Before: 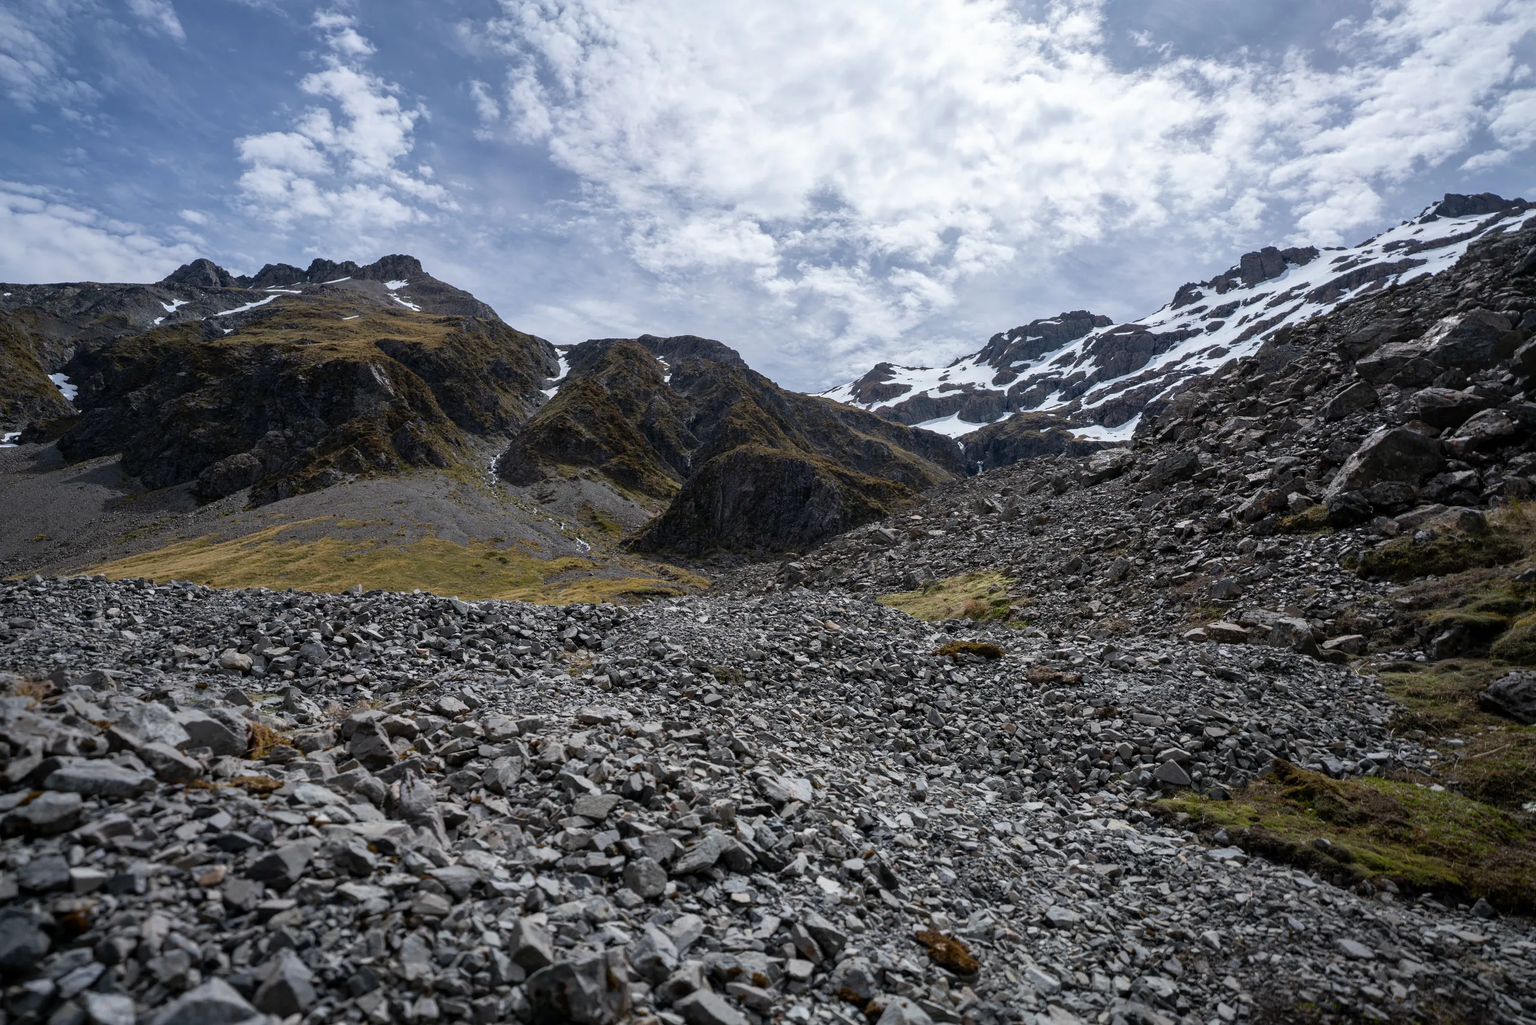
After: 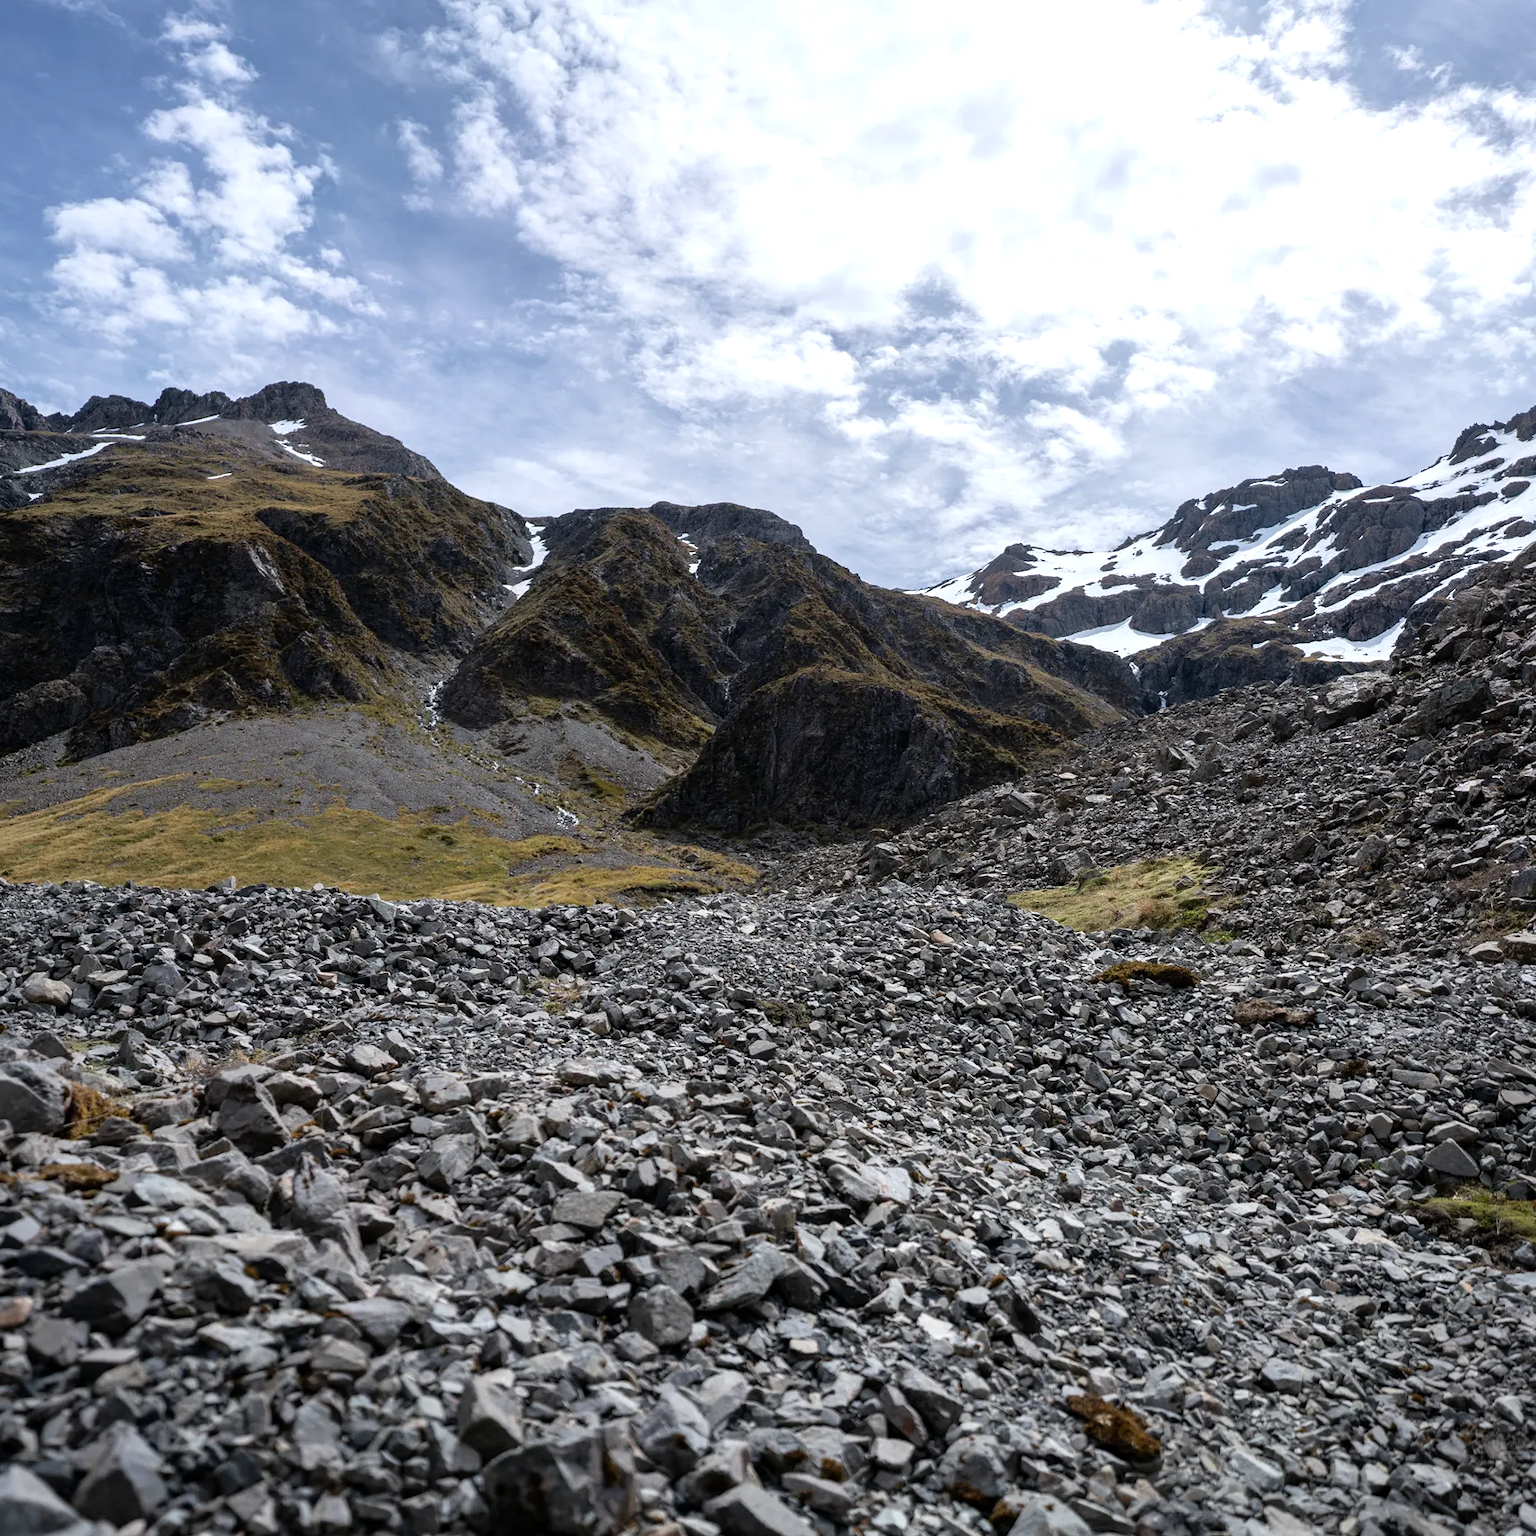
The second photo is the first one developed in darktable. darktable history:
crop and rotate: left 13.328%, right 19.959%
tone equalizer: -8 EV -0.381 EV, -7 EV -0.379 EV, -6 EV -0.311 EV, -5 EV -0.219 EV, -3 EV 0.234 EV, -2 EV 0.353 EV, -1 EV 0.393 EV, +0 EV 0.404 EV
